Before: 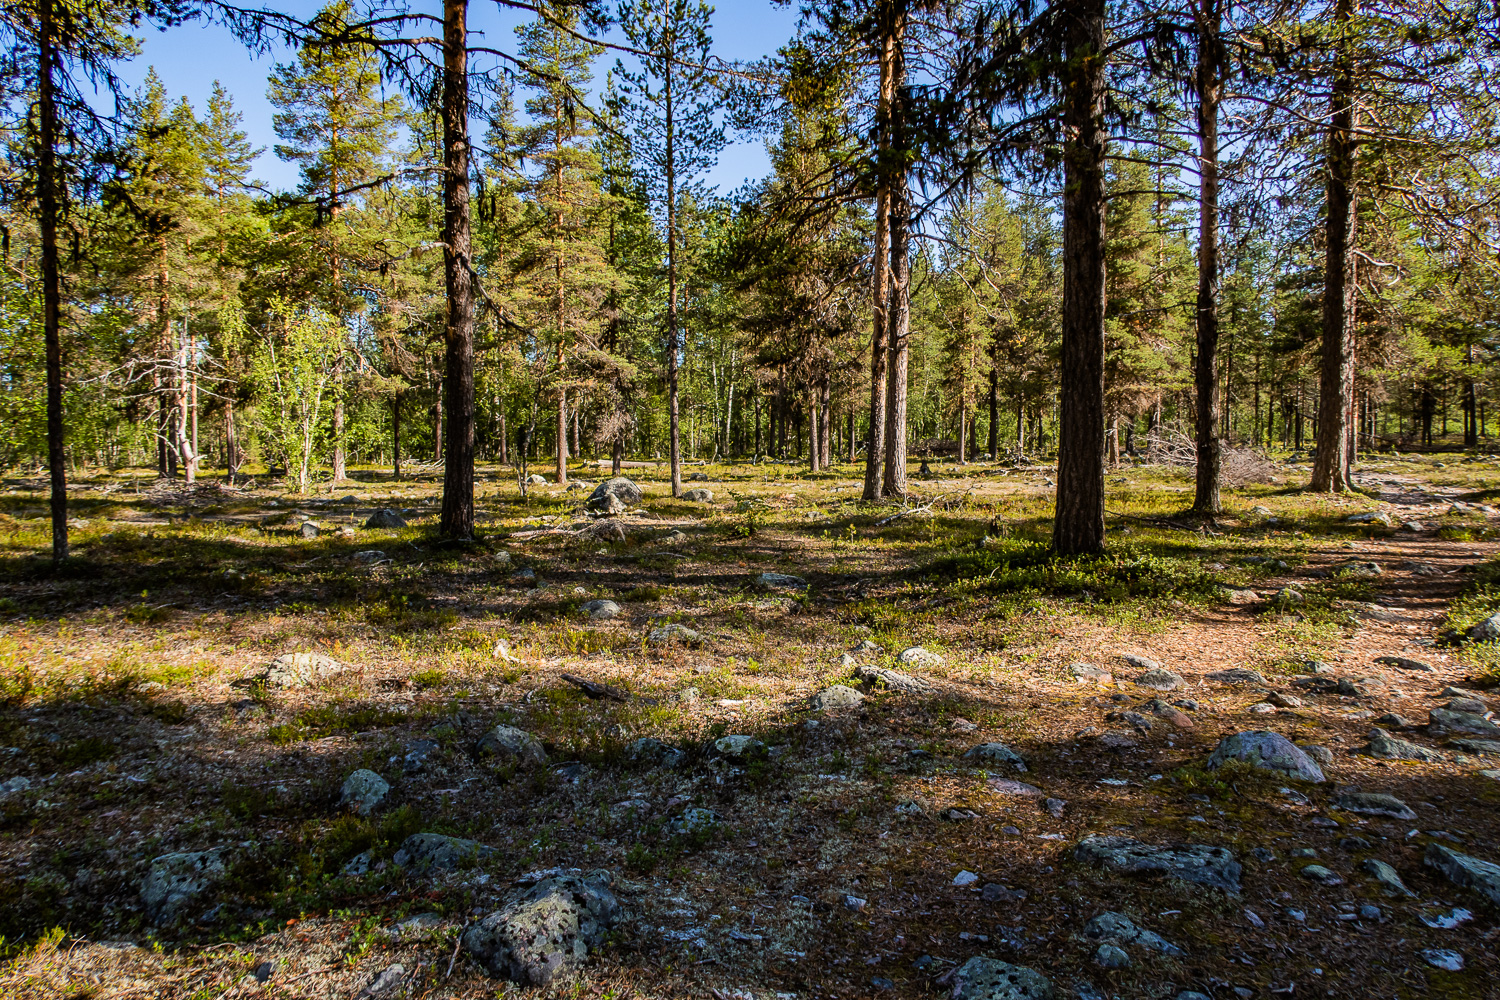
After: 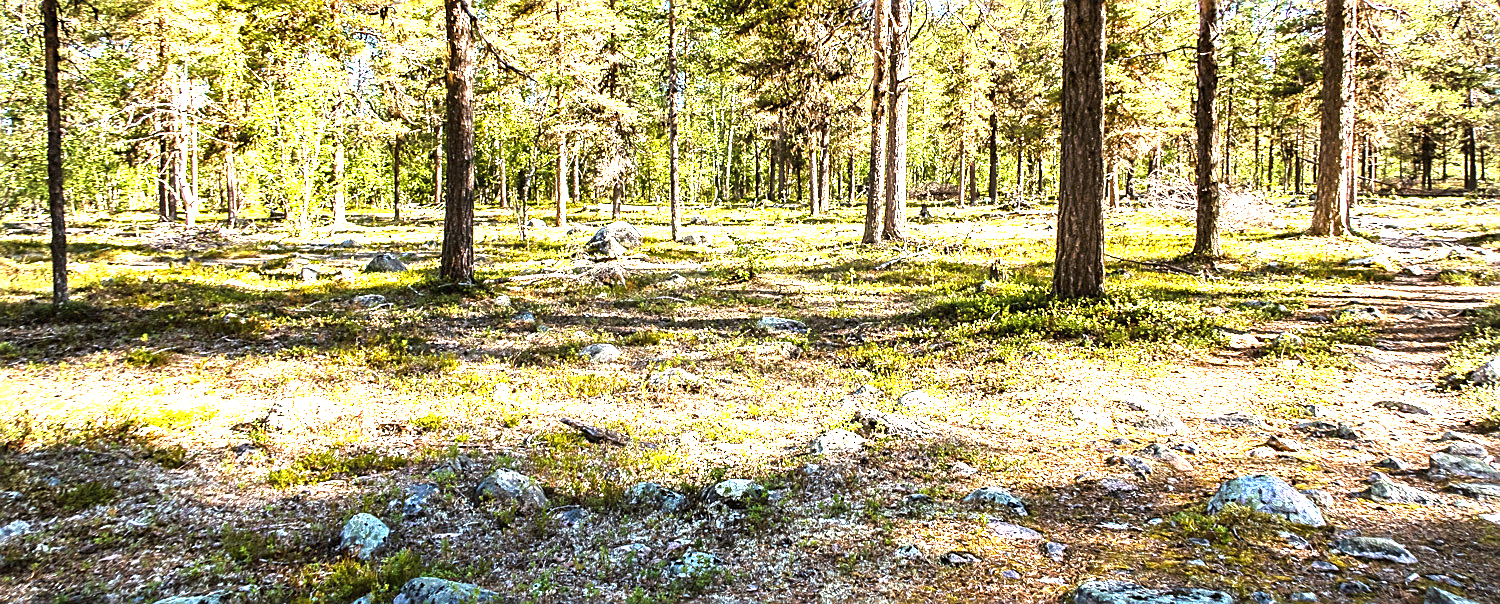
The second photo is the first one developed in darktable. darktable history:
vignetting: fall-off radius 62.91%
sharpen: on, module defaults
crop and rotate: top 25.627%, bottom 13.932%
exposure: black level correction 0, exposure 1.934 EV, compensate exposure bias true, compensate highlight preservation false
